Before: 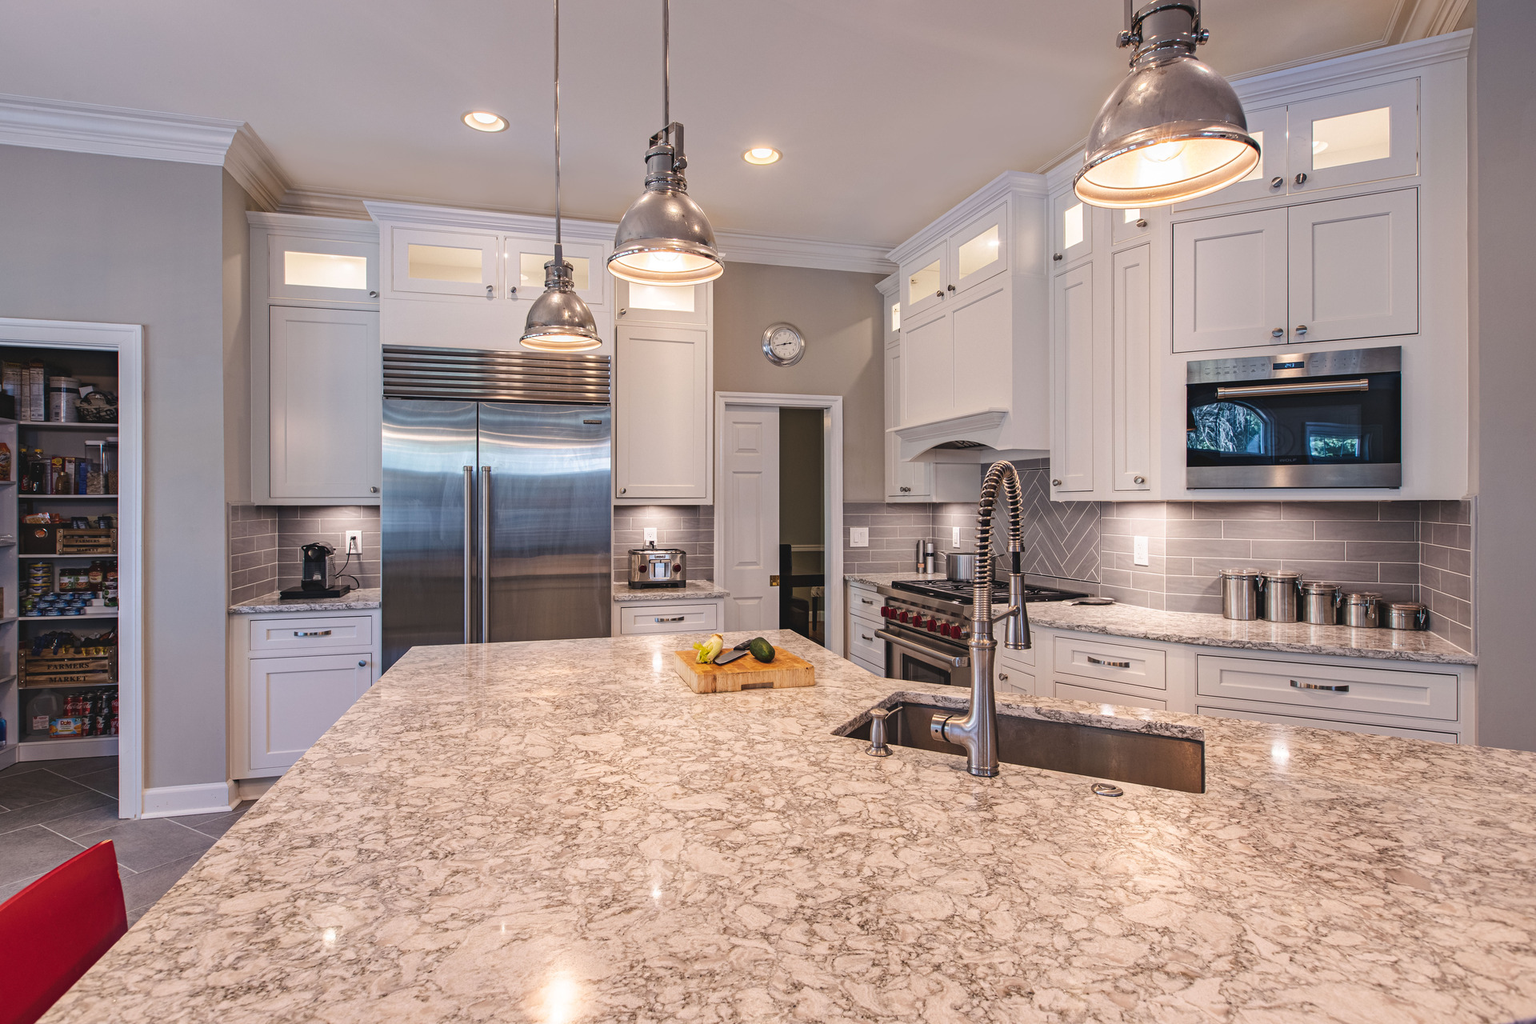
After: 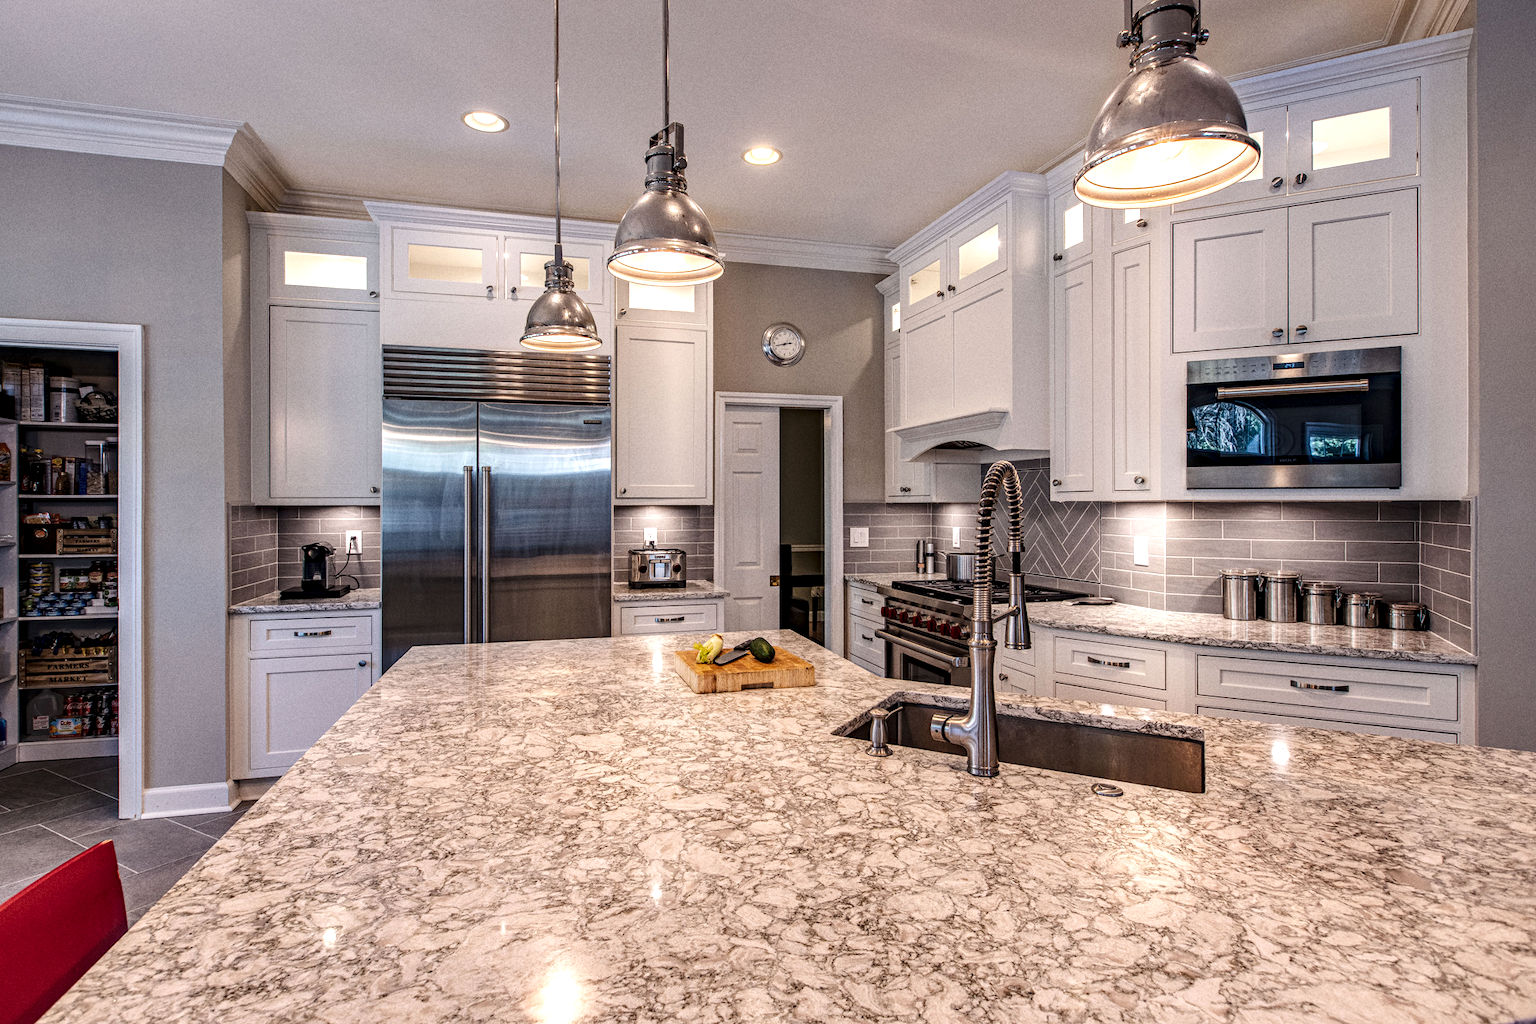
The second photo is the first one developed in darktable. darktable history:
local contrast: detail 160%
grain: on, module defaults
